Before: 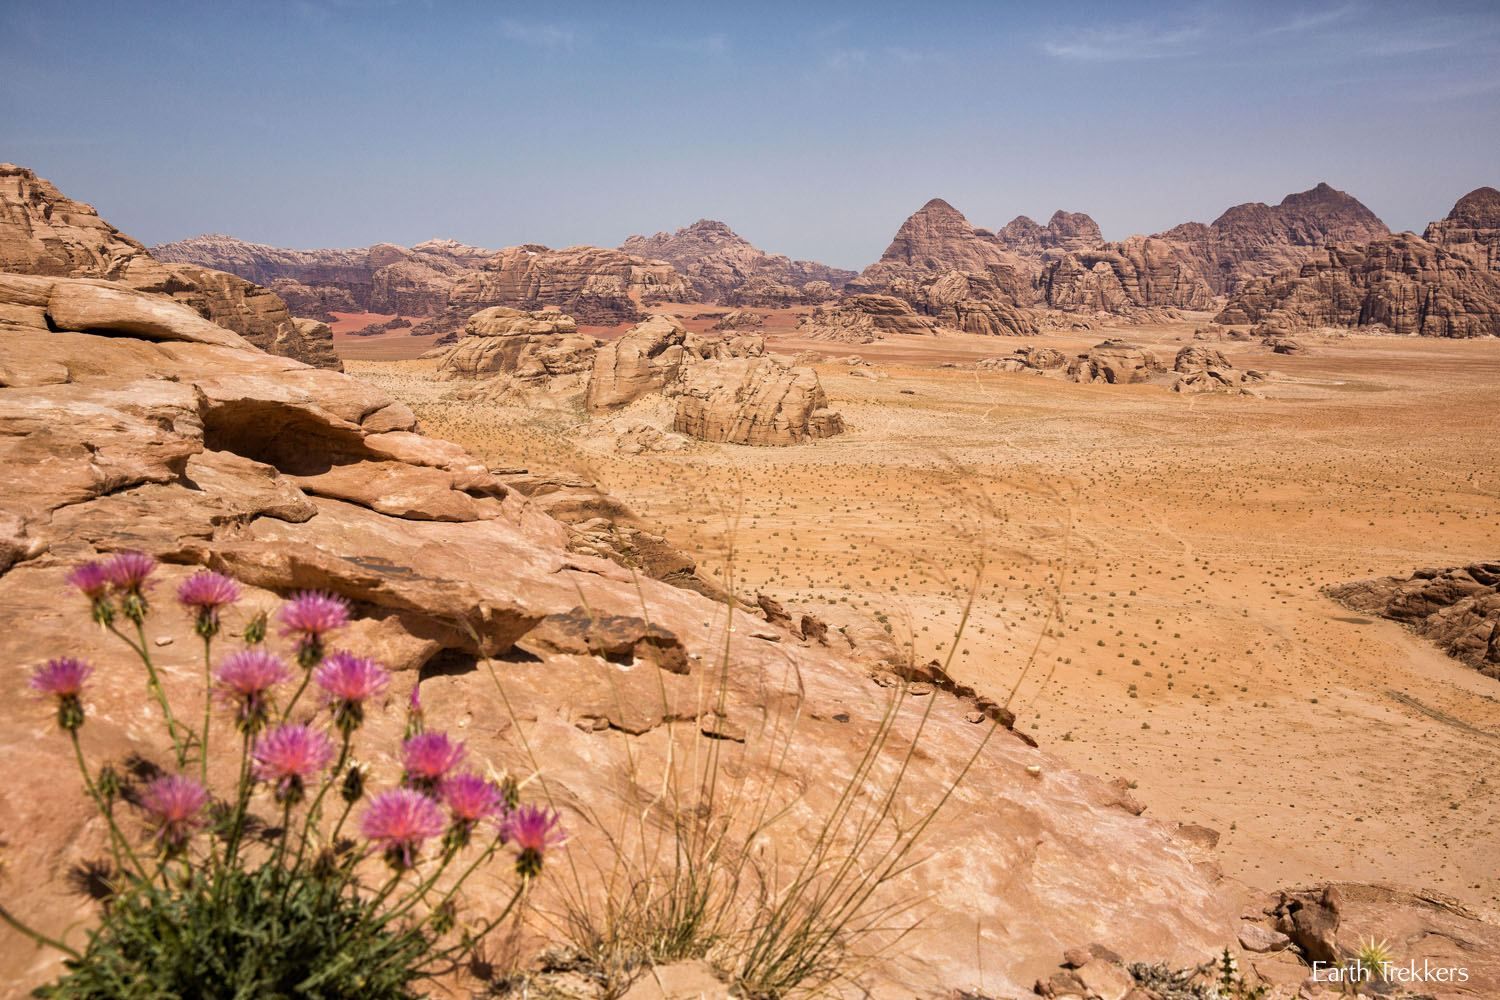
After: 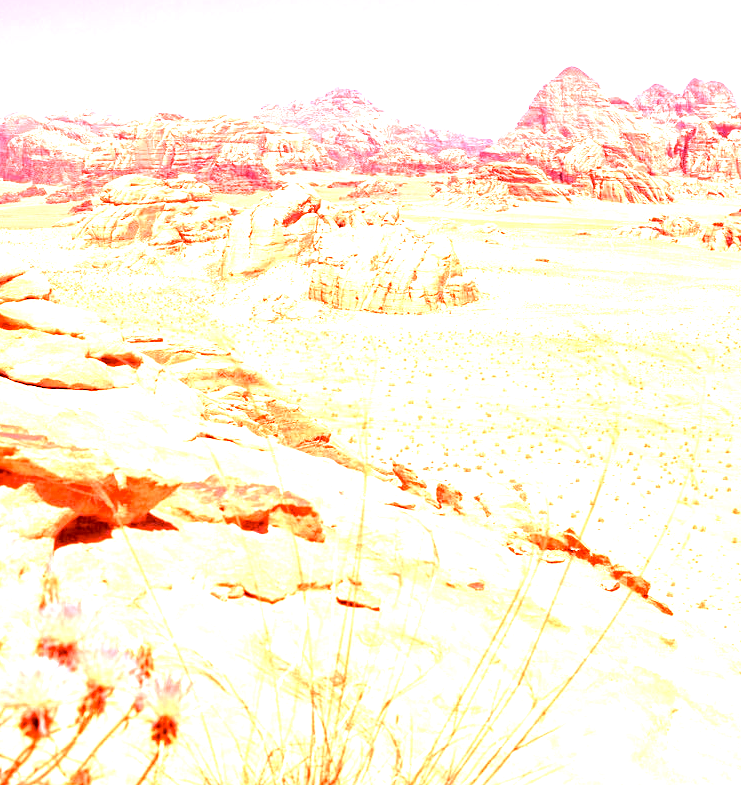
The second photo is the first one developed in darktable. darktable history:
white balance: red 4.26, blue 1.802
color balance: lift [1, 1.011, 0.999, 0.989], gamma [1.109, 1.045, 1.039, 0.955], gain [0.917, 0.936, 0.952, 1.064], contrast 2.32%, contrast fulcrum 19%, output saturation 101%
crop and rotate: angle 0.02°, left 24.353%, top 13.219%, right 26.156%, bottom 8.224%
velvia: strength 45%
